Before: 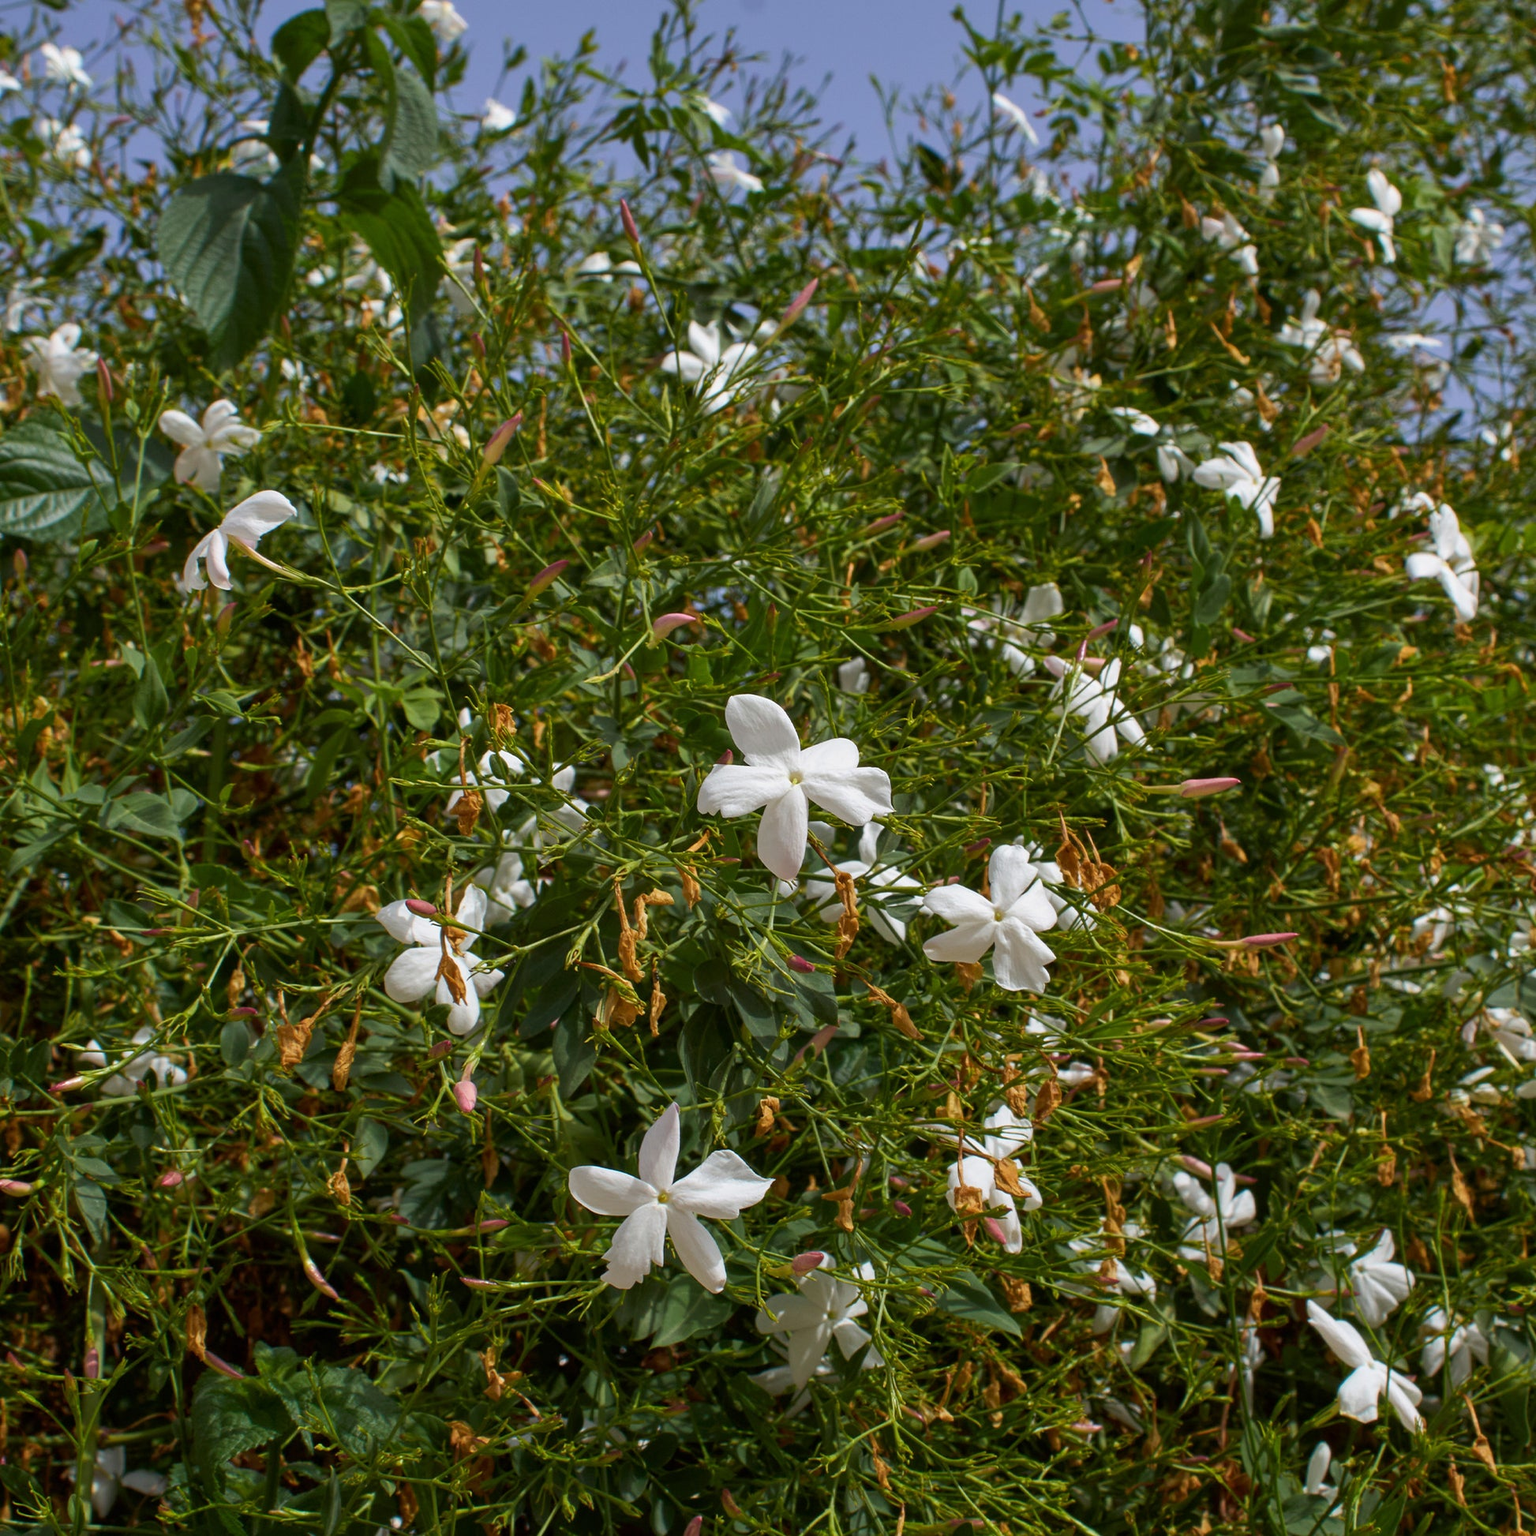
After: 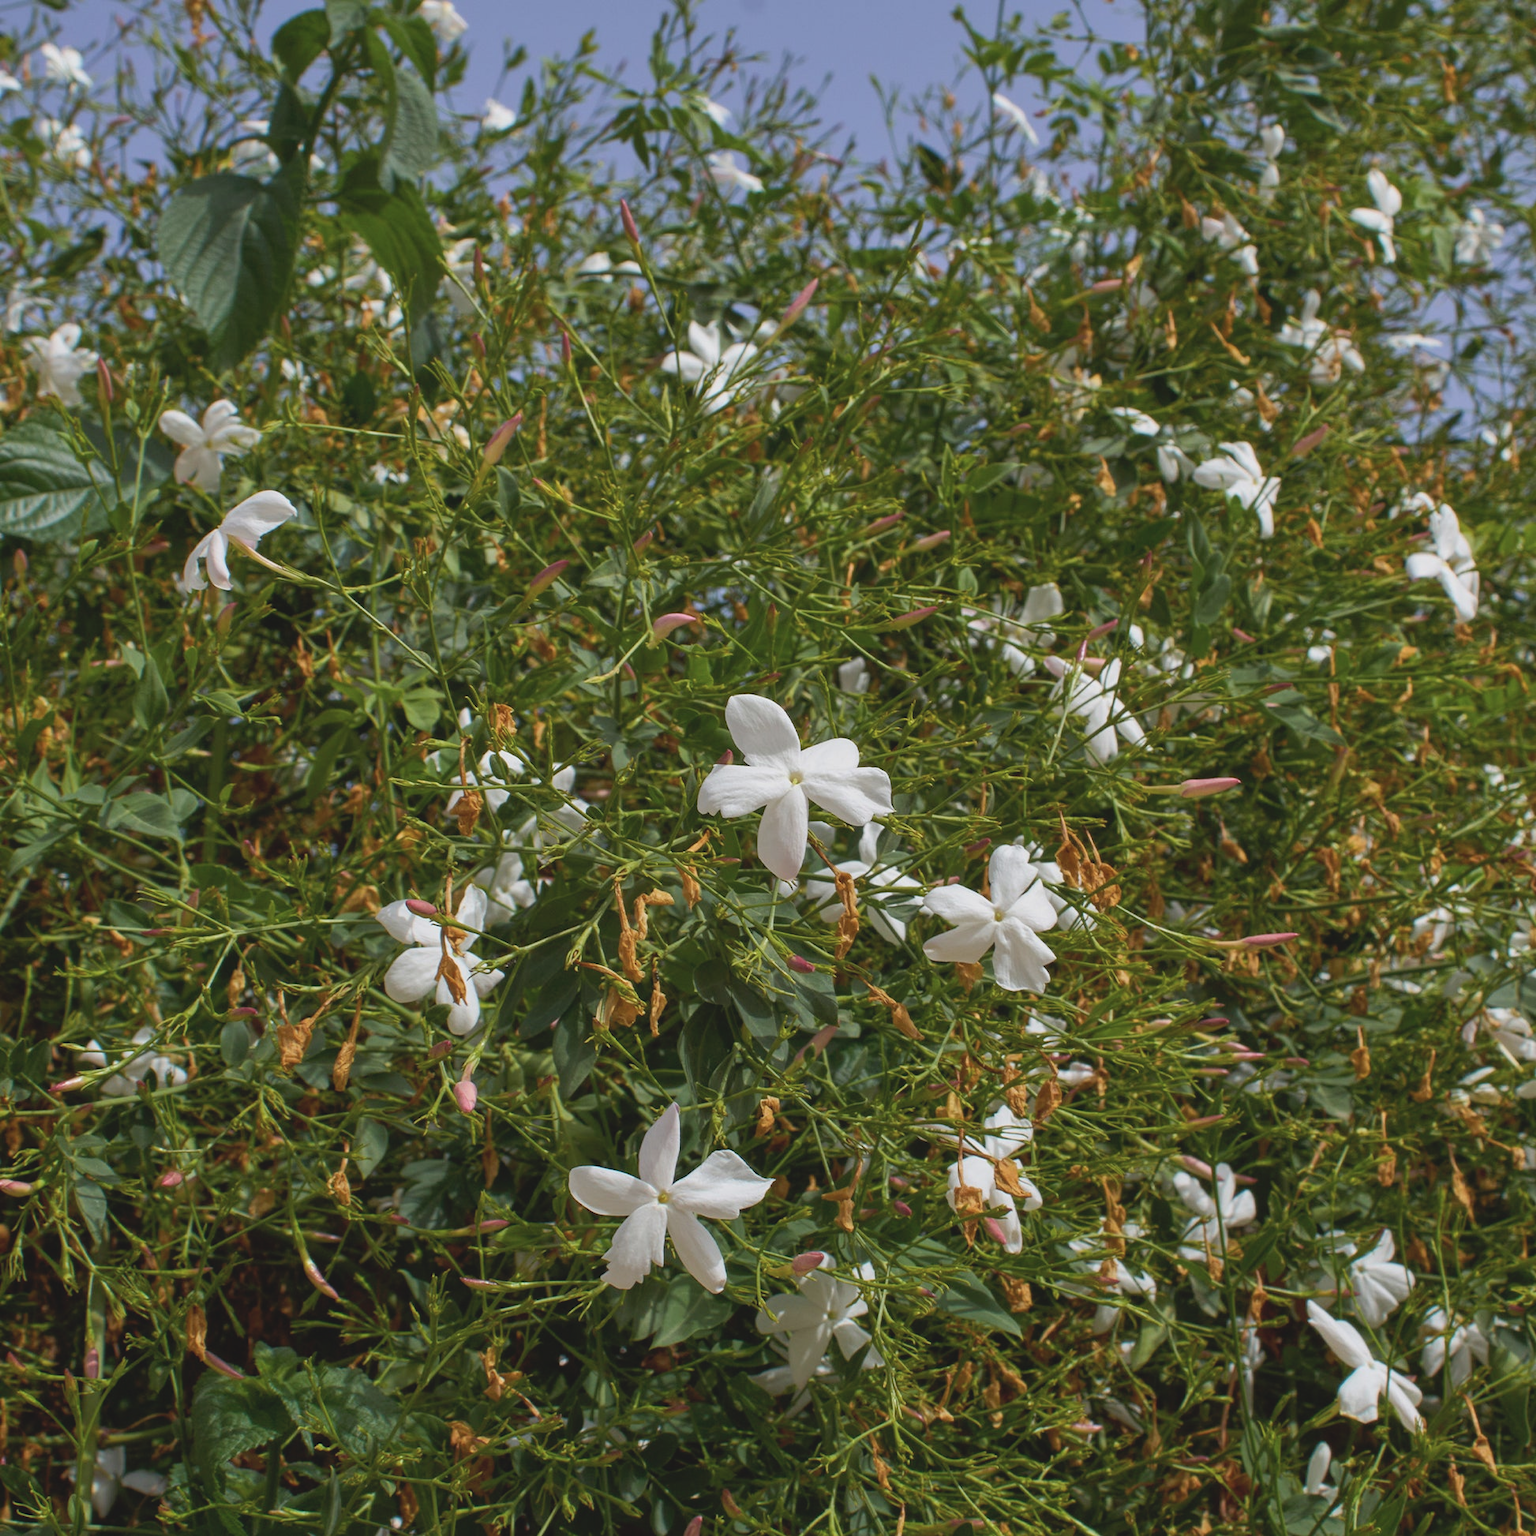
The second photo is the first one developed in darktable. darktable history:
contrast brightness saturation: contrast -0.131, brightness 0.042, saturation -0.131
